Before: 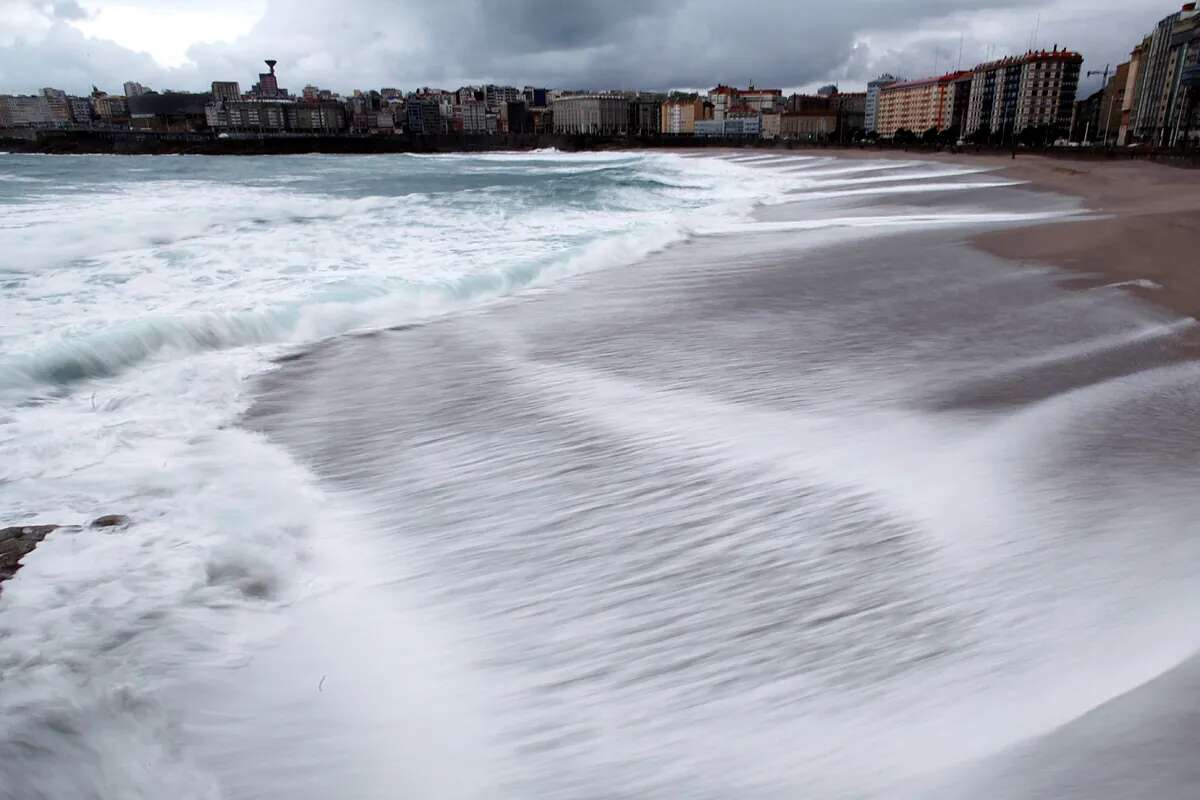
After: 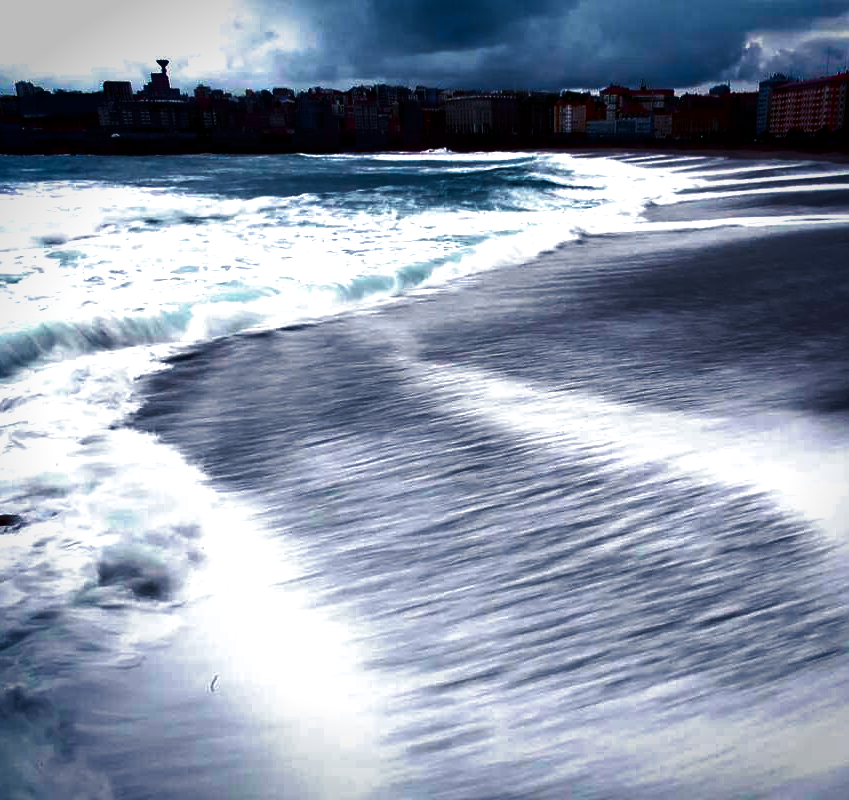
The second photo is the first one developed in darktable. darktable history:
split-toning: shadows › hue 230.4°
vignetting: fall-off start 88.53%, fall-off radius 44.2%, saturation 0.376, width/height ratio 1.161
crop and rotate: left 9.061%, right 20.142%
exposure: black level correction 0.001, exposure 0.5 EV, compensate exposure bias true, compensate highlight preservation false
contrast brightness saturation: brightness -1, saturation 1
